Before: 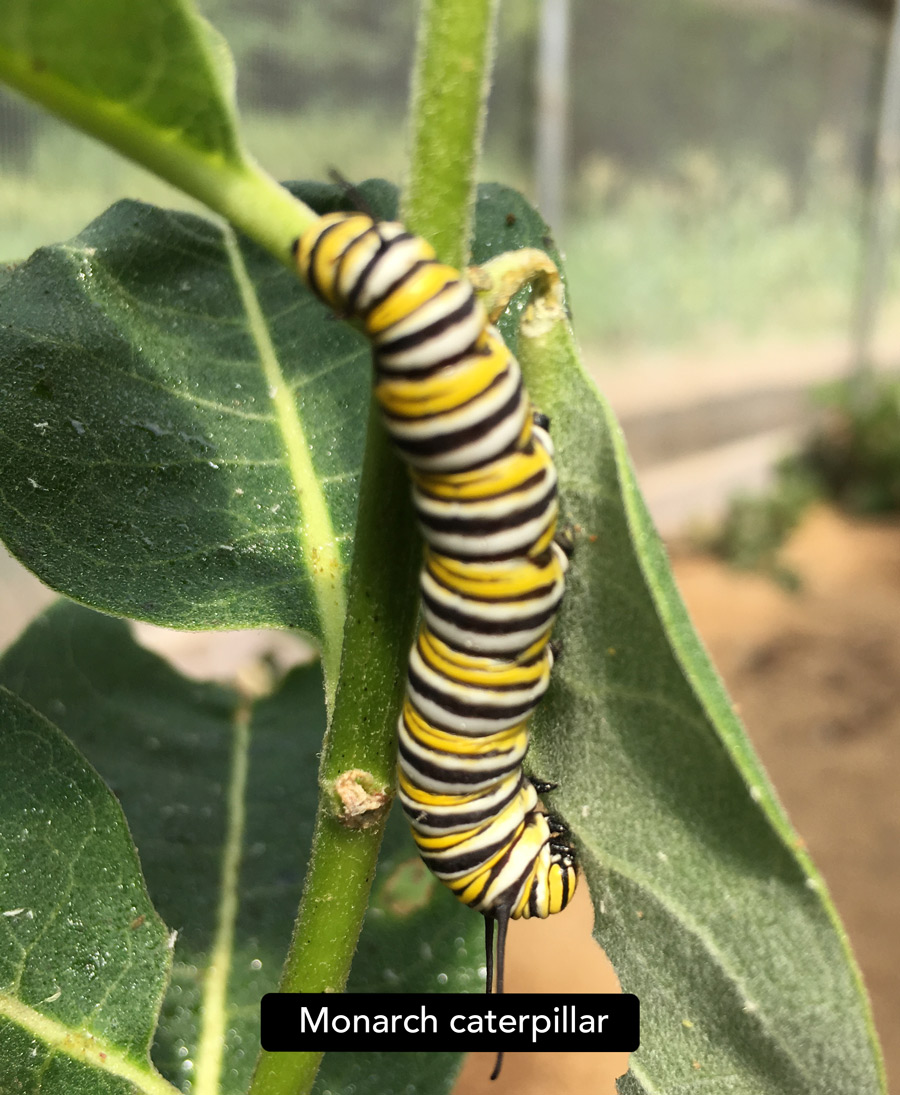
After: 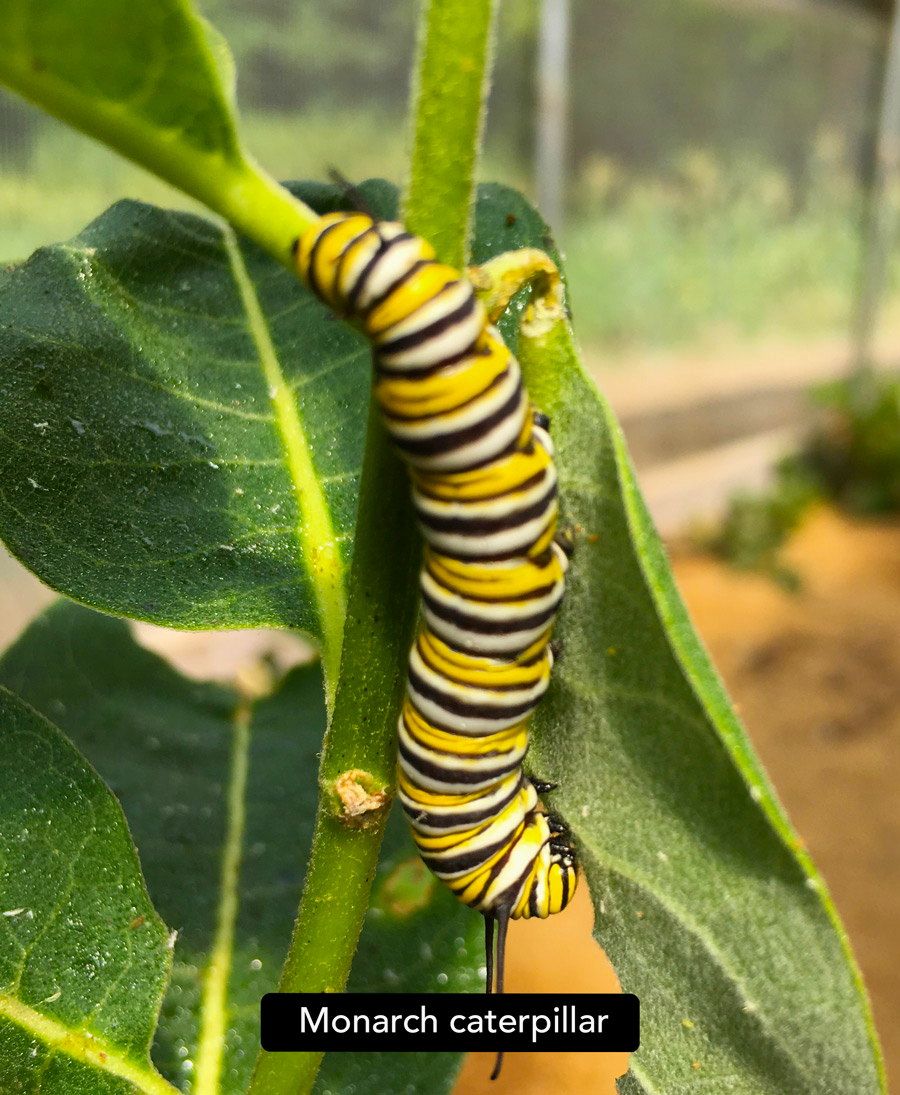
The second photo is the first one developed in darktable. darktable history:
color balance rgb: perceptual saturation grading › global saturation 40%, global vibrance 15%
shadows and highlights: shadows 43.71, white point adjustment -1.46, soften with gaussian
